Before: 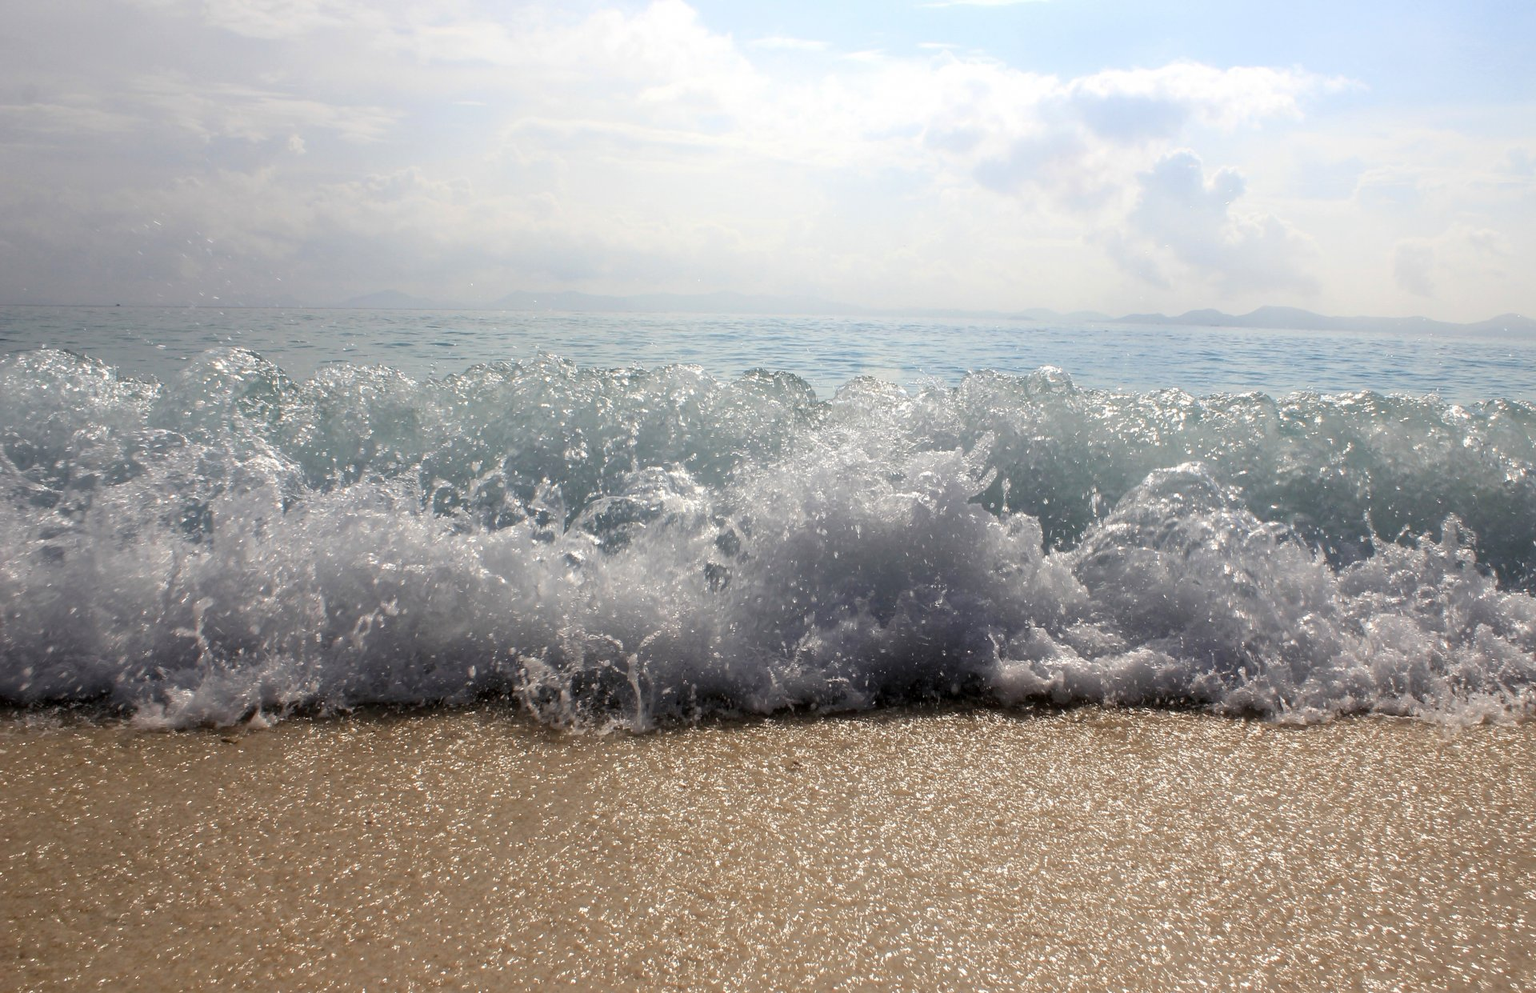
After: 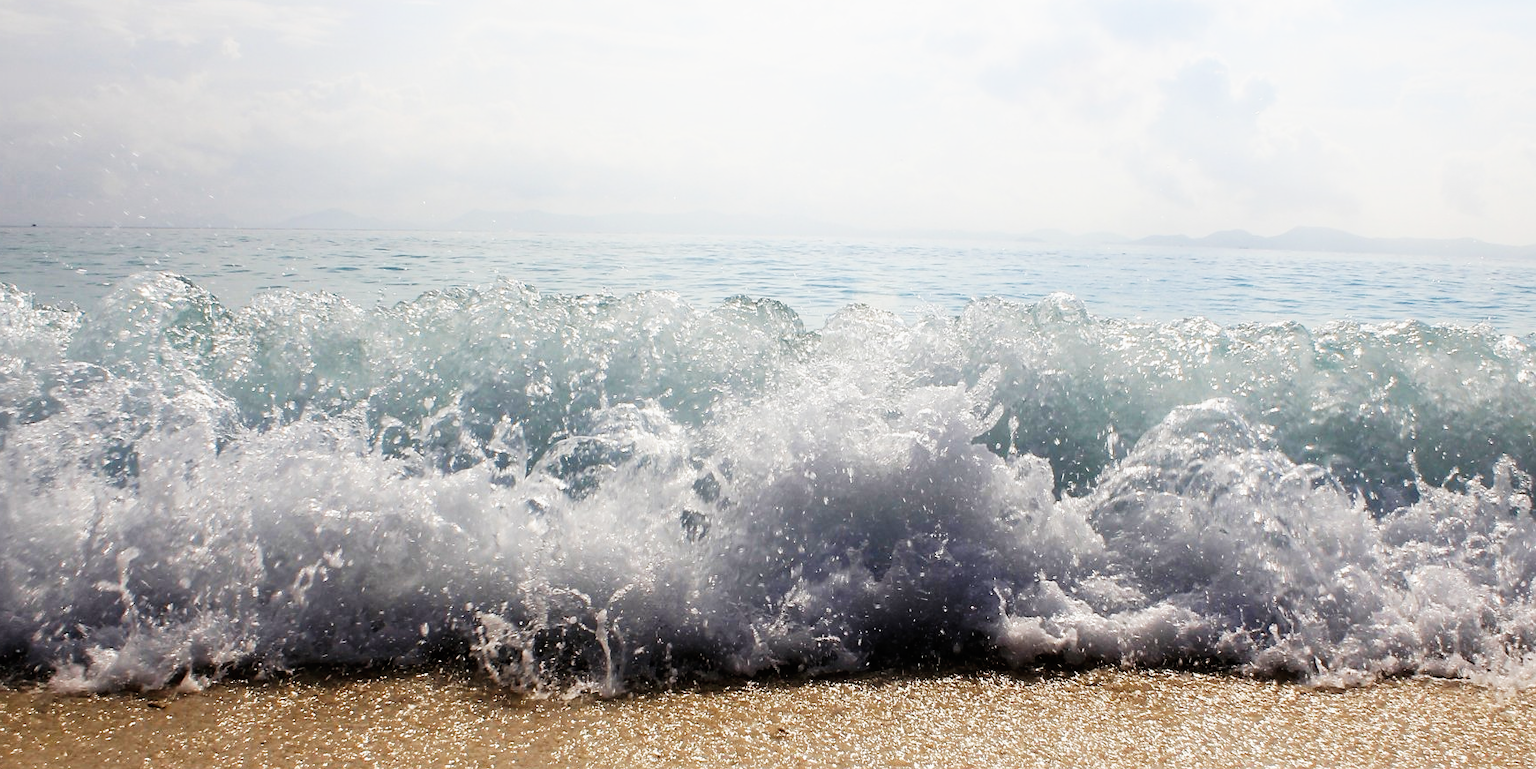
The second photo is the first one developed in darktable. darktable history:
sharpen: radius 1.492, amount 0.412, threshold 1.332
base curve: curves: ch0 [(0, 0) (0.007, 0.004) (0.027, 0.03) (0.046, 0.07) (0.207, 0.54) (0.442, 0.872) (0.673, 0.972) (1, 1)], preserve colors none
exposure: black level correction 0, exposure -0.74 EV, compensate exposure bias true, compensate highlight preservation false
crop: left 5.721%, top 10.211%, right 3.552%, bottom 19.47%
